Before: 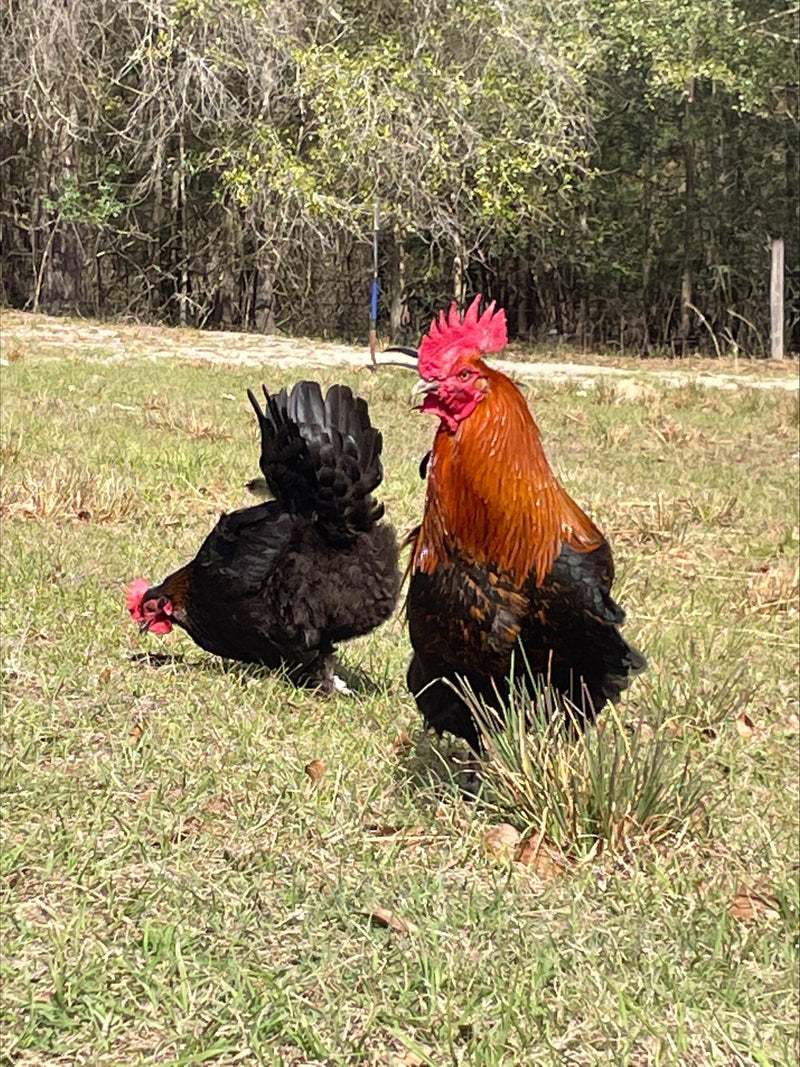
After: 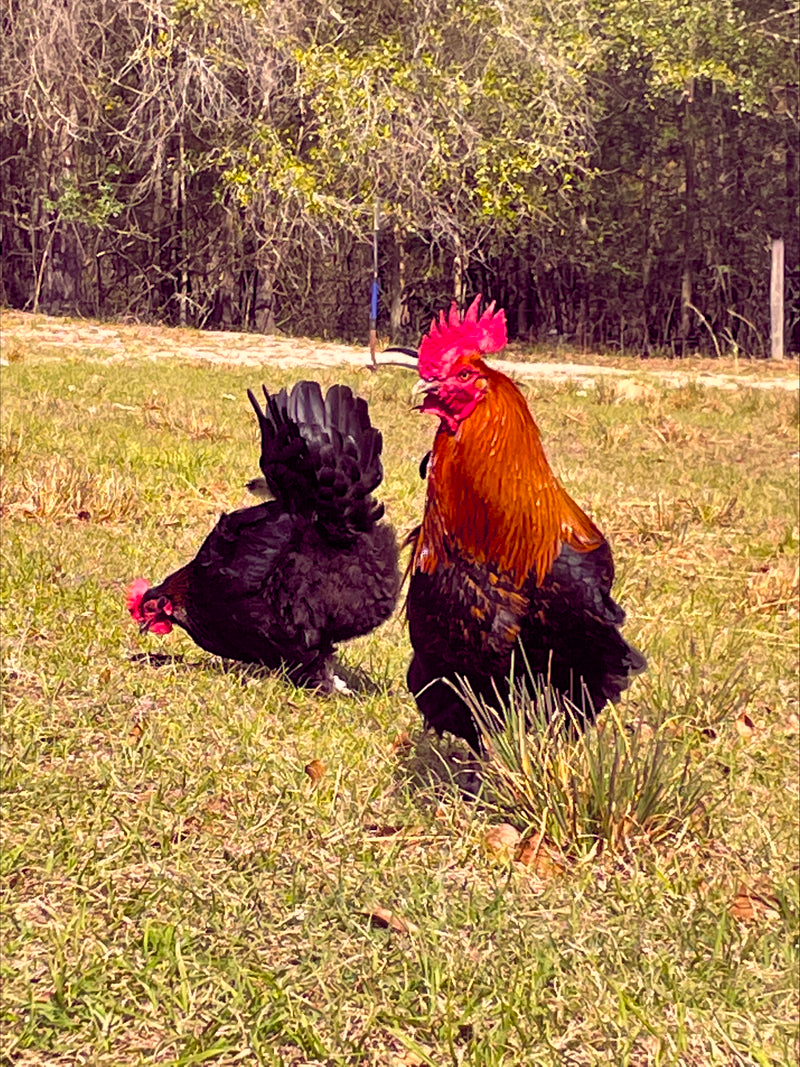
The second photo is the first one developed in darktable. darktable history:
color balance rgb: shadows lift › chroma 6.43%, shadows lift › hue 305.74°, highlights gain › chroma 2.43%, highlights gain › hue 35.74°, global offset › chroma 0.28%, global offset › hue 320.29°, linear chroma grading › global chroma 5.5%, perceptual saturation grading › global saturation 30%, contrast 5.15%
shadows and highlights: shadows 43.71, white point adjustment -1.46, soften with gaussian
